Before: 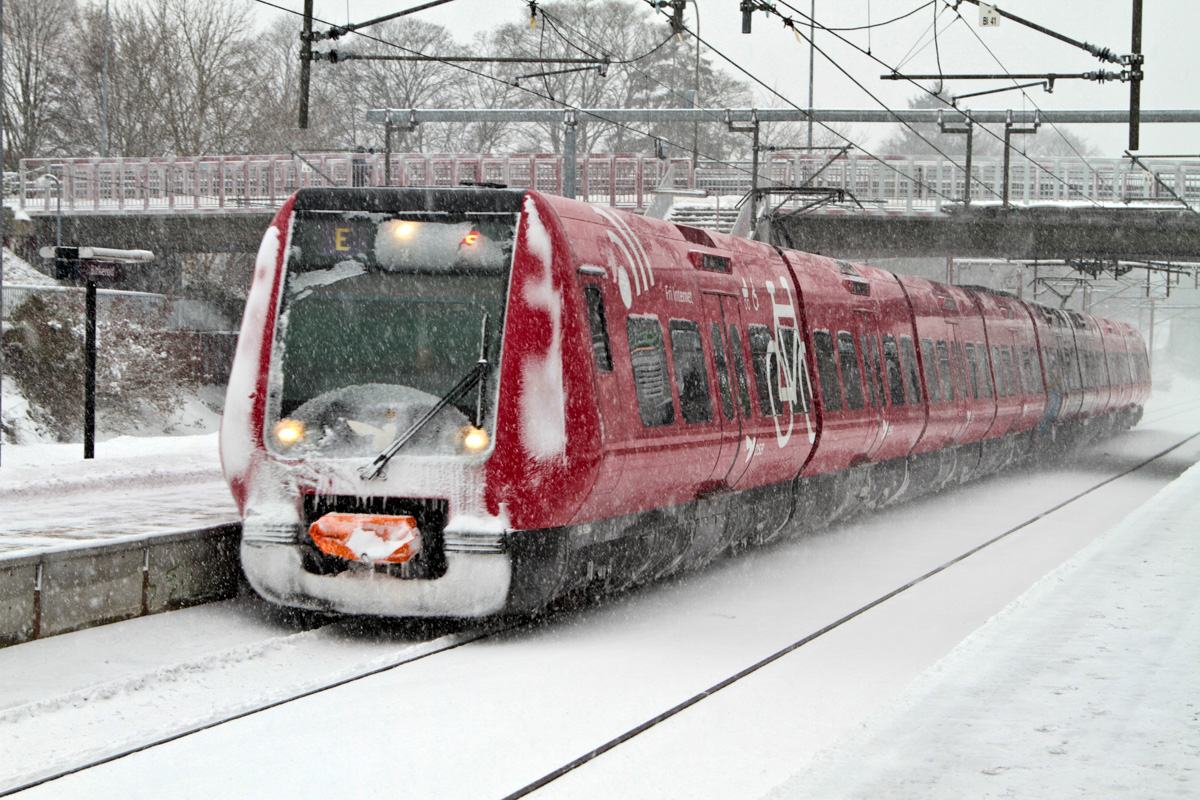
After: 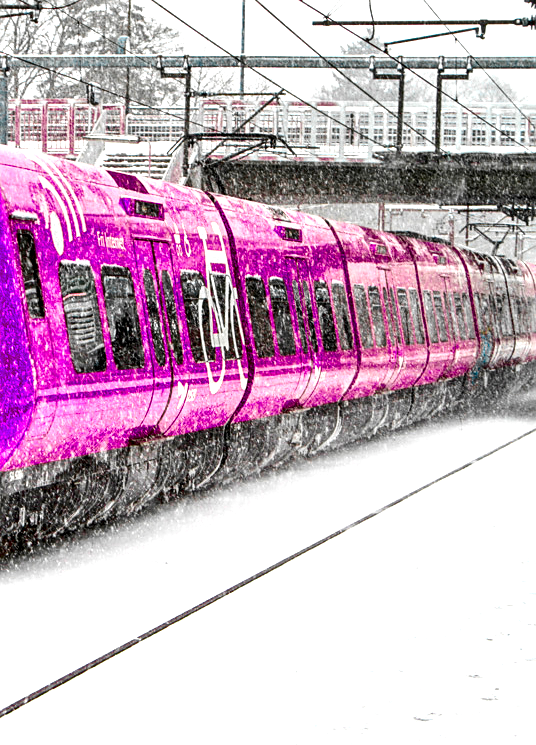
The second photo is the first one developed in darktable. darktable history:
color zones: curves: ch0 [(0, 0.533) (0.126, 0.533) (0.234, 0.533) (0.368, 0.357) (0.5, 0.5) (0.625, 0.5) (0.74, 0.637) (0.875, 0.5)]; ch1 [(0.004, 0.708) (0.129, 0.662) (0.25, 0.5) (0.375, 0.331) (0.496, 0.396) (0.625, 0.649) (0.739, 0.26) (0.875, 0.5) (1, 0.478)]; ch2 [(0, 0.409) (0.132, 0.403) (0.236, 0.558) (0.379, 0.448) (0.5, 0.5) (0.625, 0.5) (0.691, 0.39) (0.875, 0.5)], mix 100.13%
color balance rgb: linear chroma grading › global chroma 0.946%, perceptual saturation grading › global saturation 0.438%, perceptual saturation grading › highlights -18.032%, perceptual saturation grading › mid-tones 33.755%, perceptual saturation grading › shadows 50.562%, global vibrance 9.925%
exposure: black level correction 0, exposure 0.692 EV, compensate highlight preservation false
crop: left 47.352%, top 6.827%, right 7.928%
local contrast: detail 160%
sharpen: on, module defaults
tone equalizer: edges refinement/feathering 500, mask exposure compensation -1.57 EV, preserve details guided filter
contrast brightness saturation: contrast 0.186, brightness -0.111, saturation 0.21
